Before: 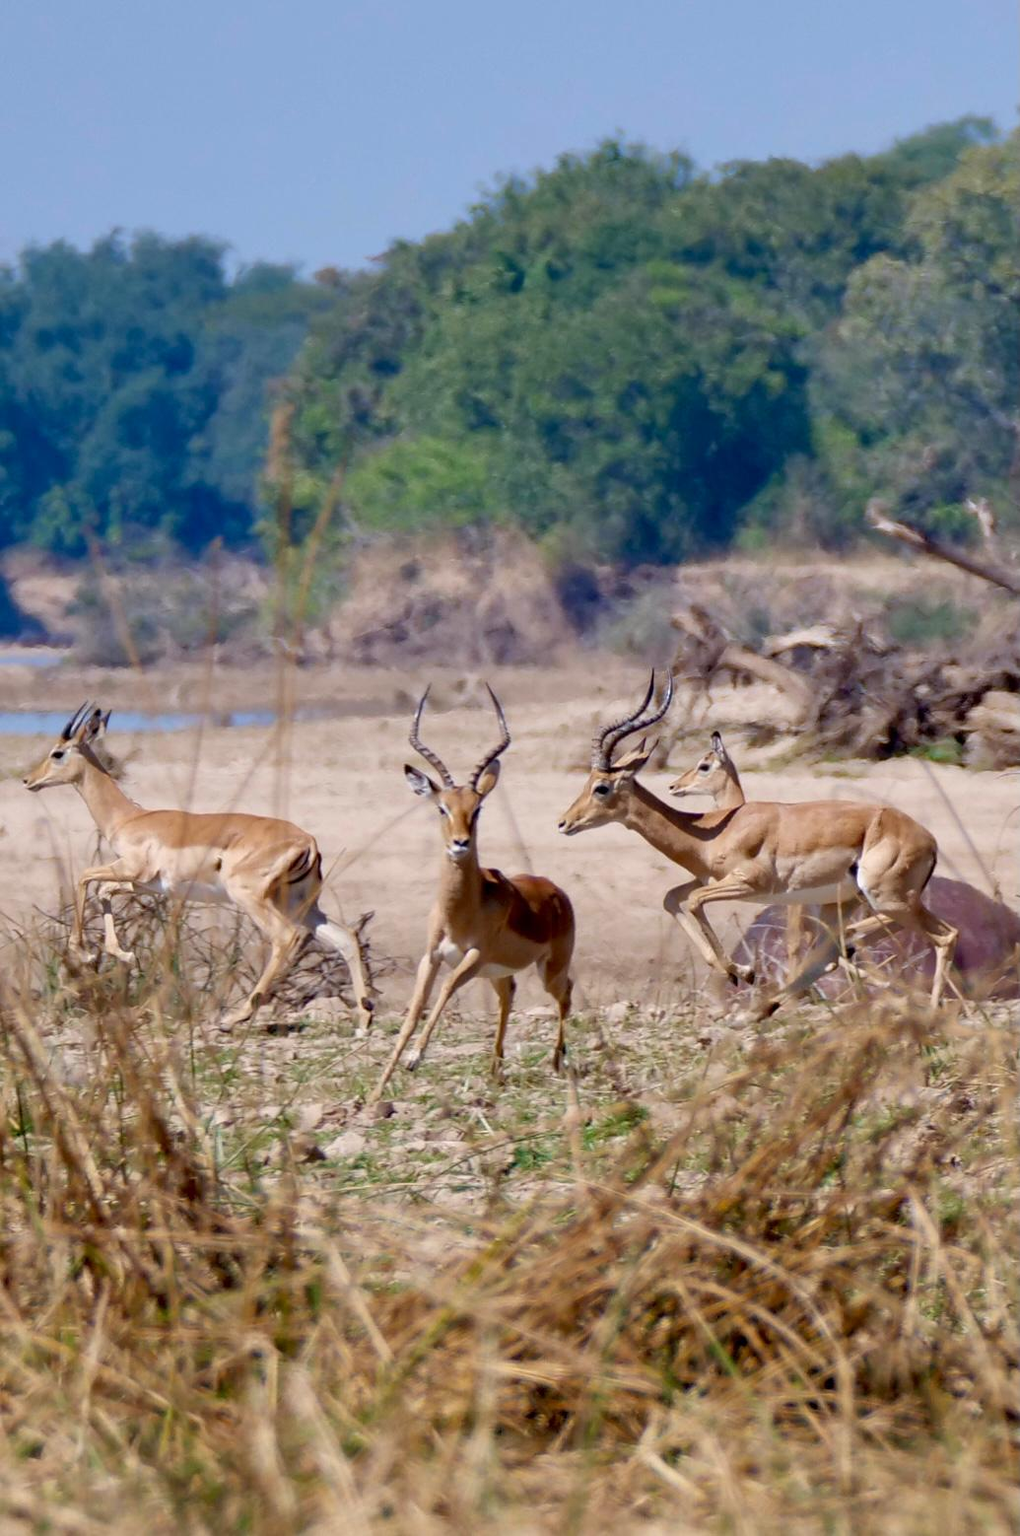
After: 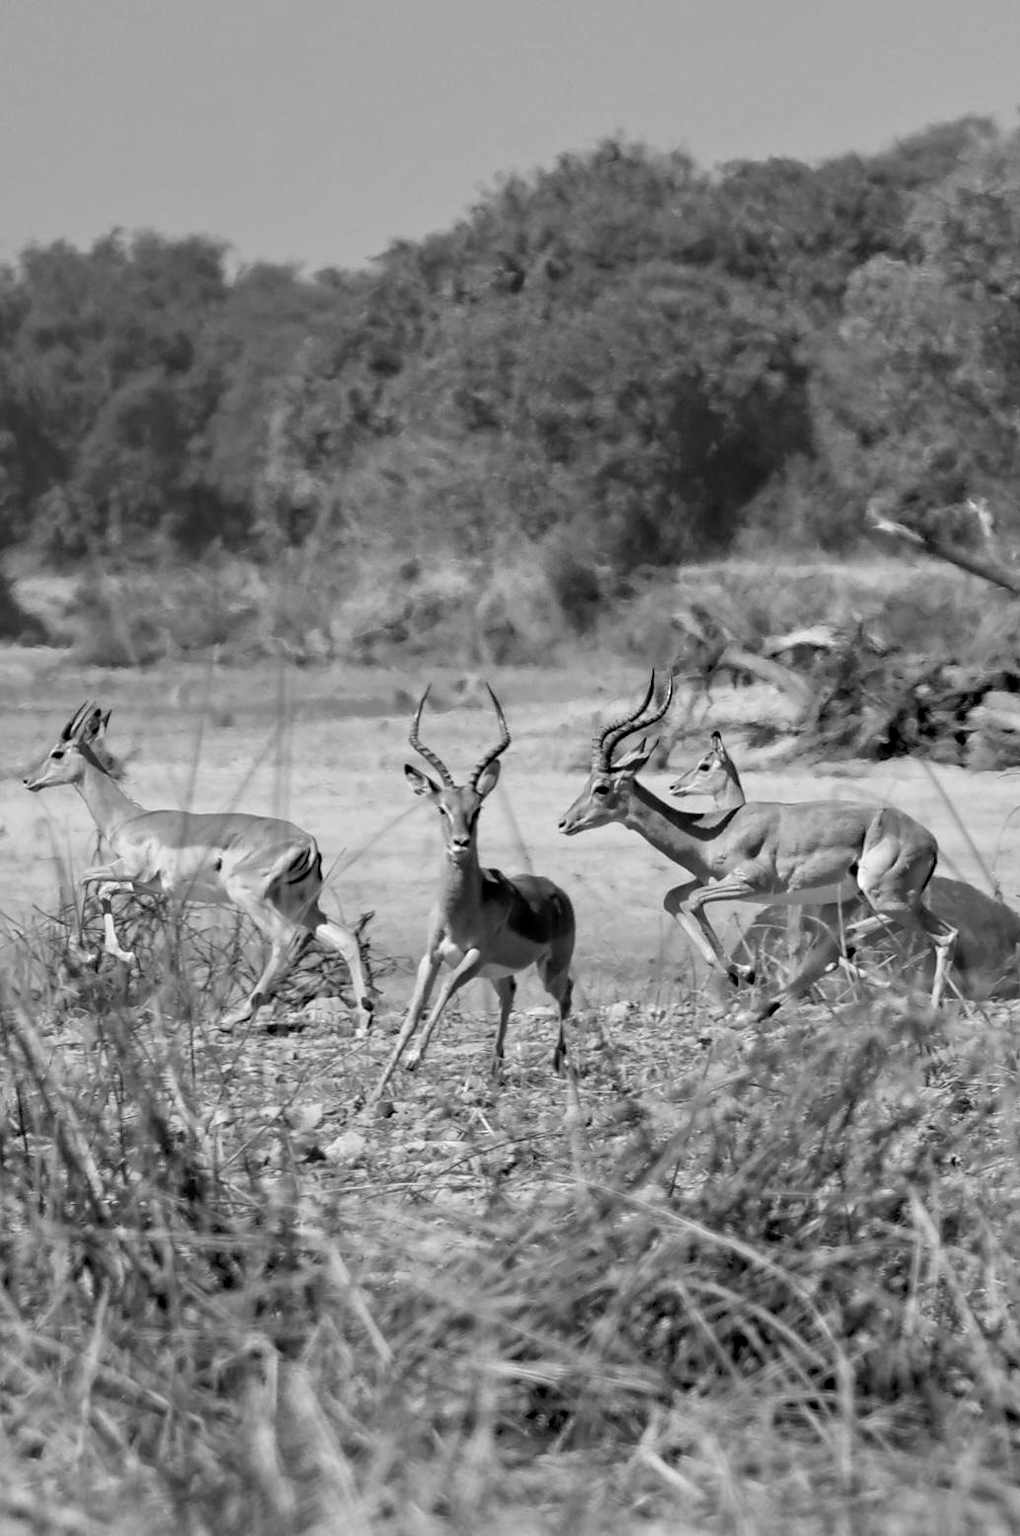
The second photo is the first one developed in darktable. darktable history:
monochrome: size 1
contrast equalizer: y [[0.5, 0.501, 0.532, 0.538, 0.54, 0.541], [0.5 ×6], [0.5 ×6], [0 ×6], [0 ×6]]
